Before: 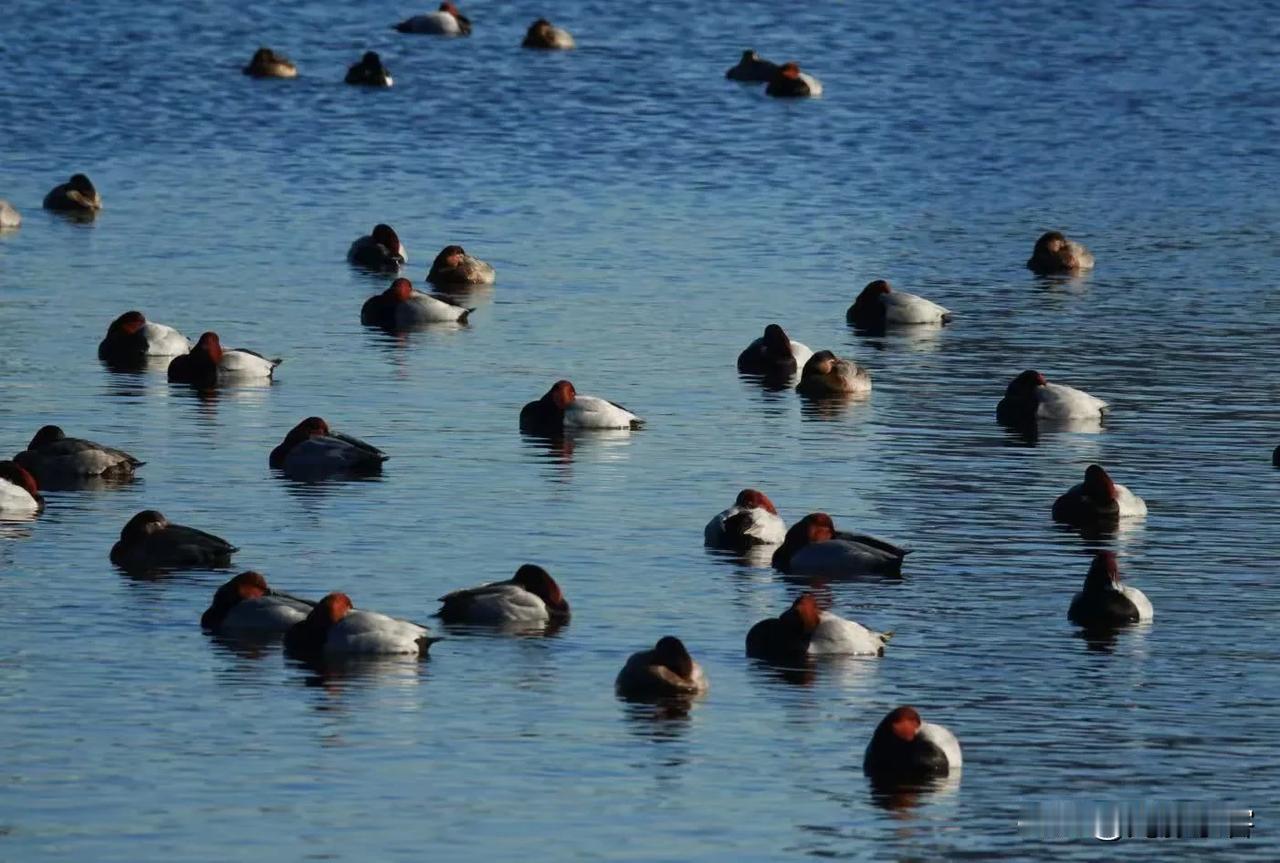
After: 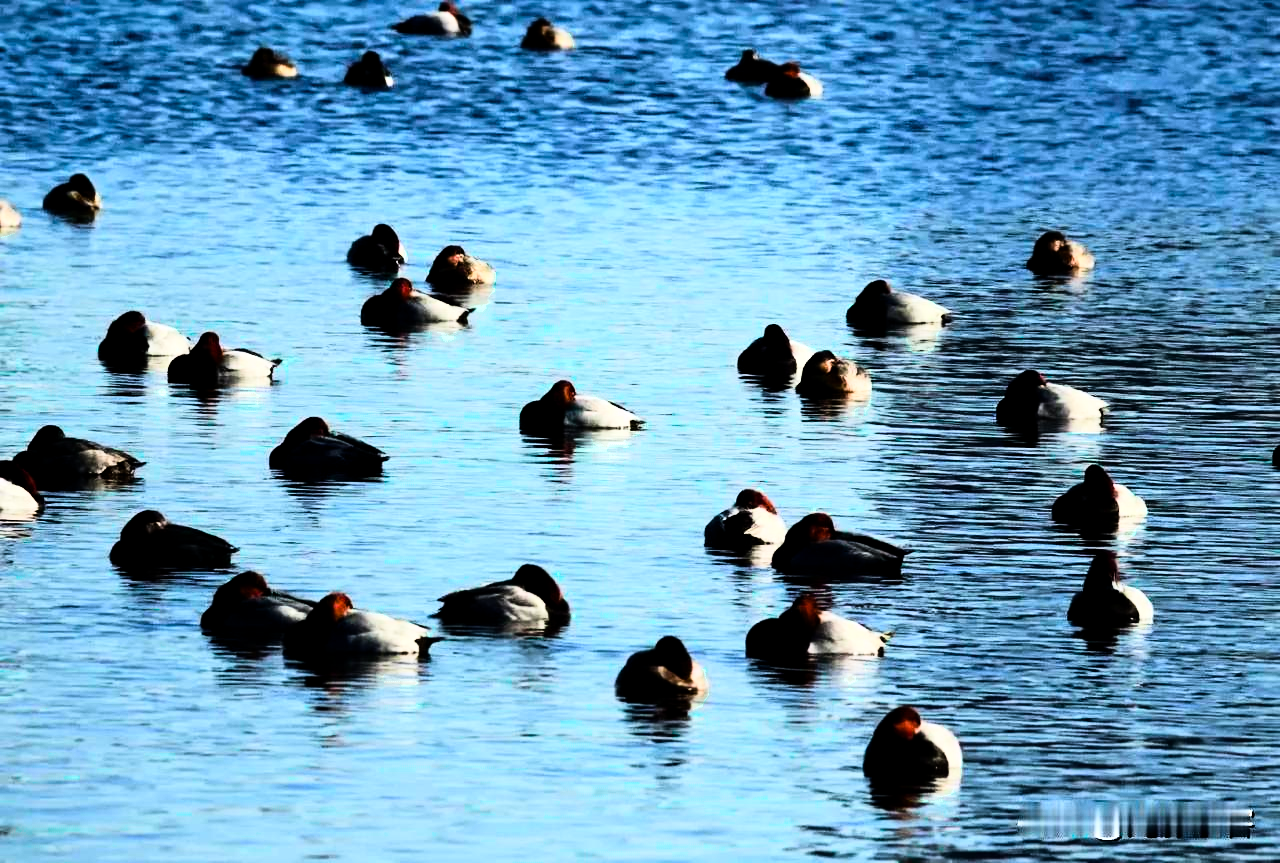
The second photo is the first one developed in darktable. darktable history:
exposure: black level correction 0.005, exposure 0.001 EV, compensate highlight preservation false
rgb curve: curves: ch0 [(0, 0) (0.21, 0.15) (0.24, 0.21) (0.5, 0.75) (0.75, 0.96) (0.89, 0.99) (1, 1)]; ch1 [(0, 0.02) (0.21, 0.13) (0.25, 0.2) (0.5, 0.67) (0.75, 0.9) (0.89, 0.97) (1, 1)]; ch2 [(0, 0.02) (0.21, 0.13) (0.25, 0.2) (0.5, 0.67) (0.75, 0.9) (0.89, 0.97) (1, 1)], compensate middle gray true
color zones: curves: ch0 [(0.25, 0.5) (0.423, 0.5) (0.443, 0.5) (0.521, 0.756) (0.568, 0.5) (0.576, 0.5) (0.75, 0.5)]; ch1 [(0.25, 0.5) (0.423, 0.5) (0.443, 0.5) (0.539, 0.873) (0.624, 0.565) (0.631, 0.5) (0.75, 0.5)]
color balance rgb: perceptual saturation grading › global saturation 20%, perceptual saturation grading › highlights -25%, perceptual saturation grading › shadows 25%
tone equalizer: -8 EV -0.417 EV, -7 EV -0.389 EV, -6 EV -0.333 EV, -5 EV -0.222 EV, -3 EV 0.222 EV, -2 EV 0.333 EV, -1 EV 0.389 EV, +0 EV 0.417 EV, edges refinement/feathering 500, mask exposure compensation -1.25 EV, preserve details no
